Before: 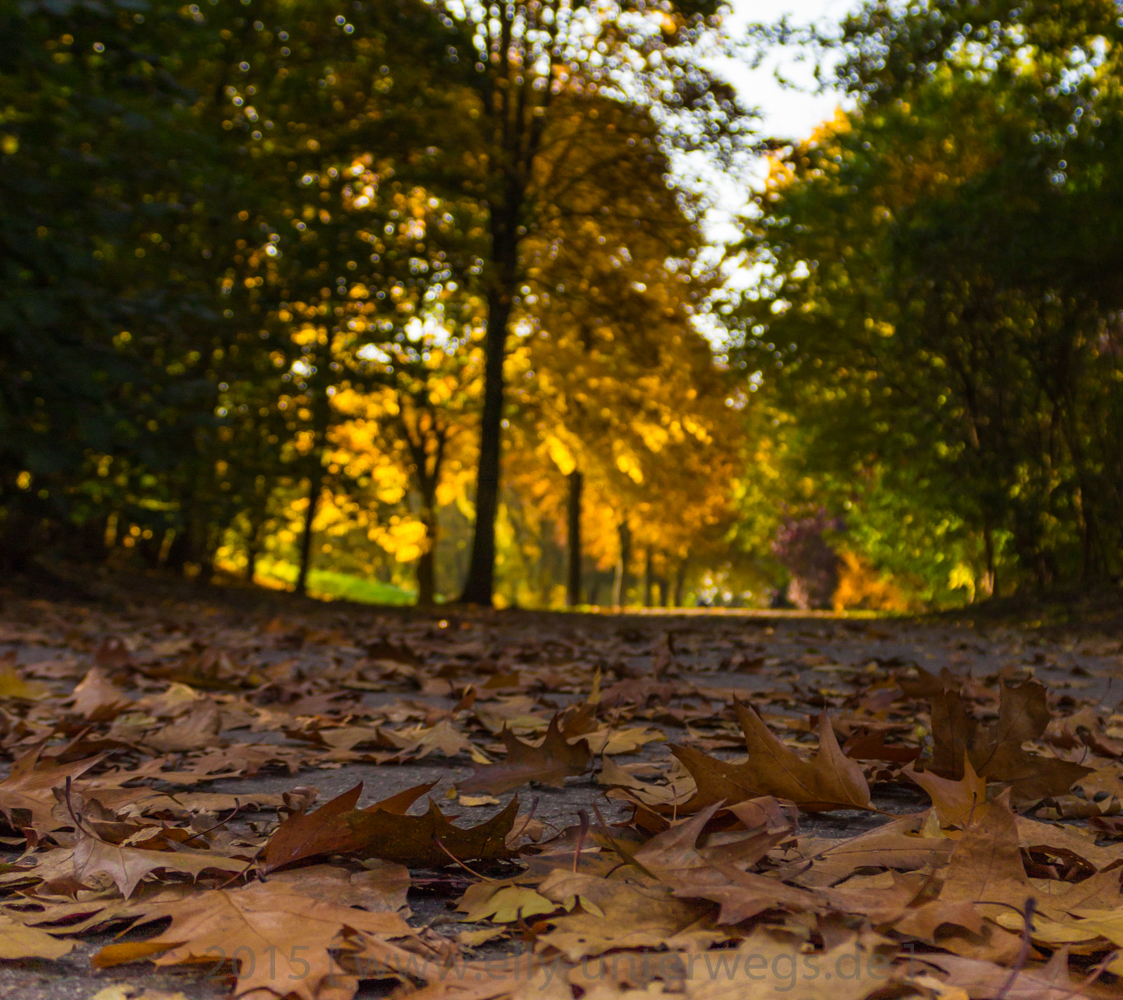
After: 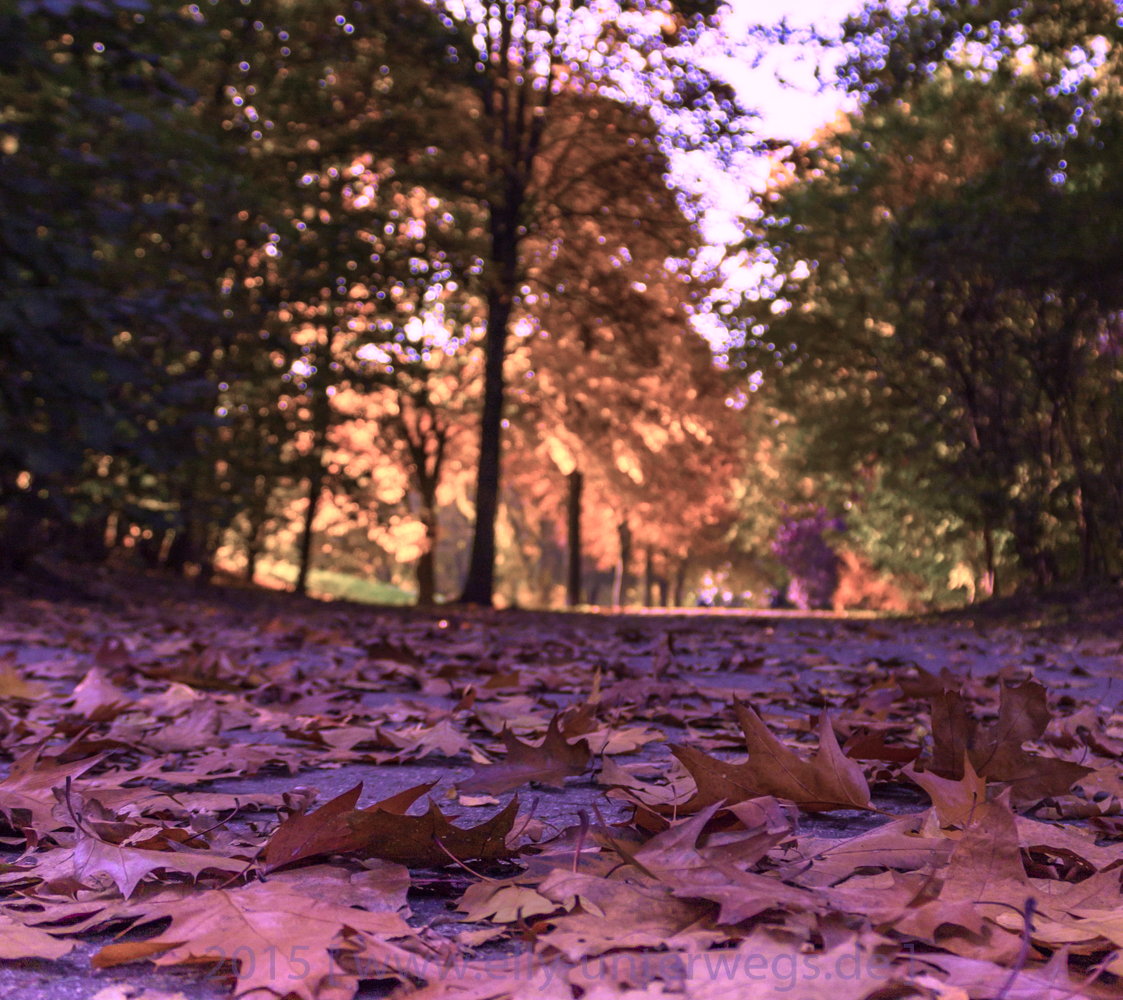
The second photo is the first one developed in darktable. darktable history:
exposure: exposure 0.369 EV, compensate highlight preservation false
shadows and highlights: radius 108.48, shadows 23.89, highlights -57.47, low approximation 0.01, soften with gaussian
color calibration: illuminant custom, x 0.38, y 0.482, temperature 4469.16 K
